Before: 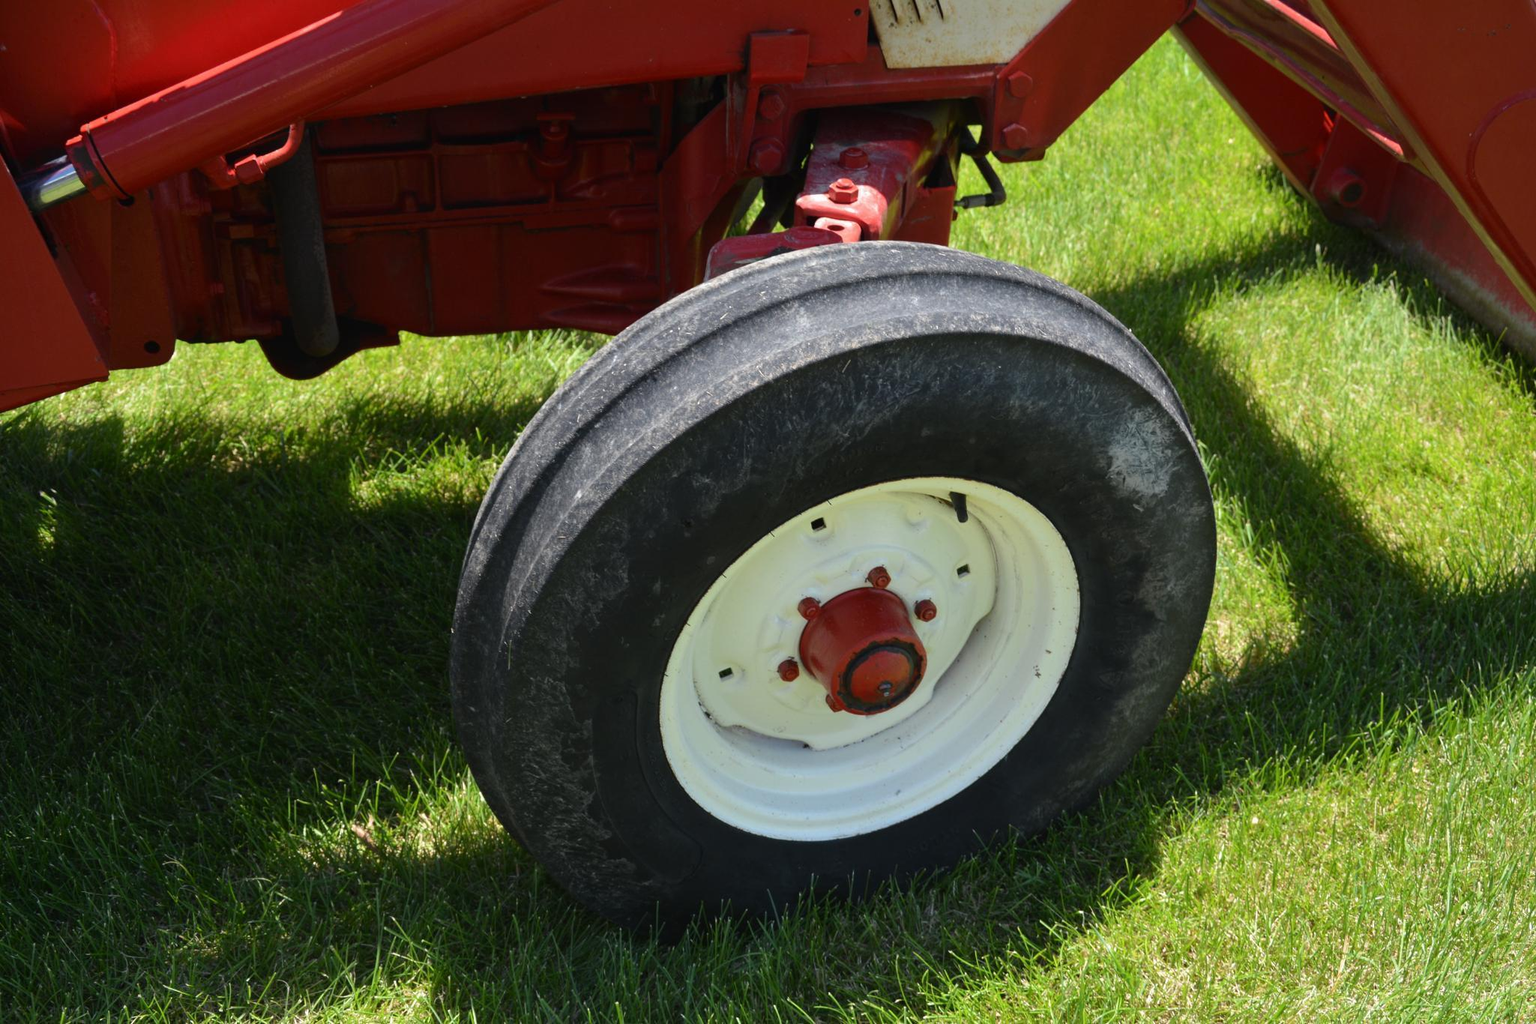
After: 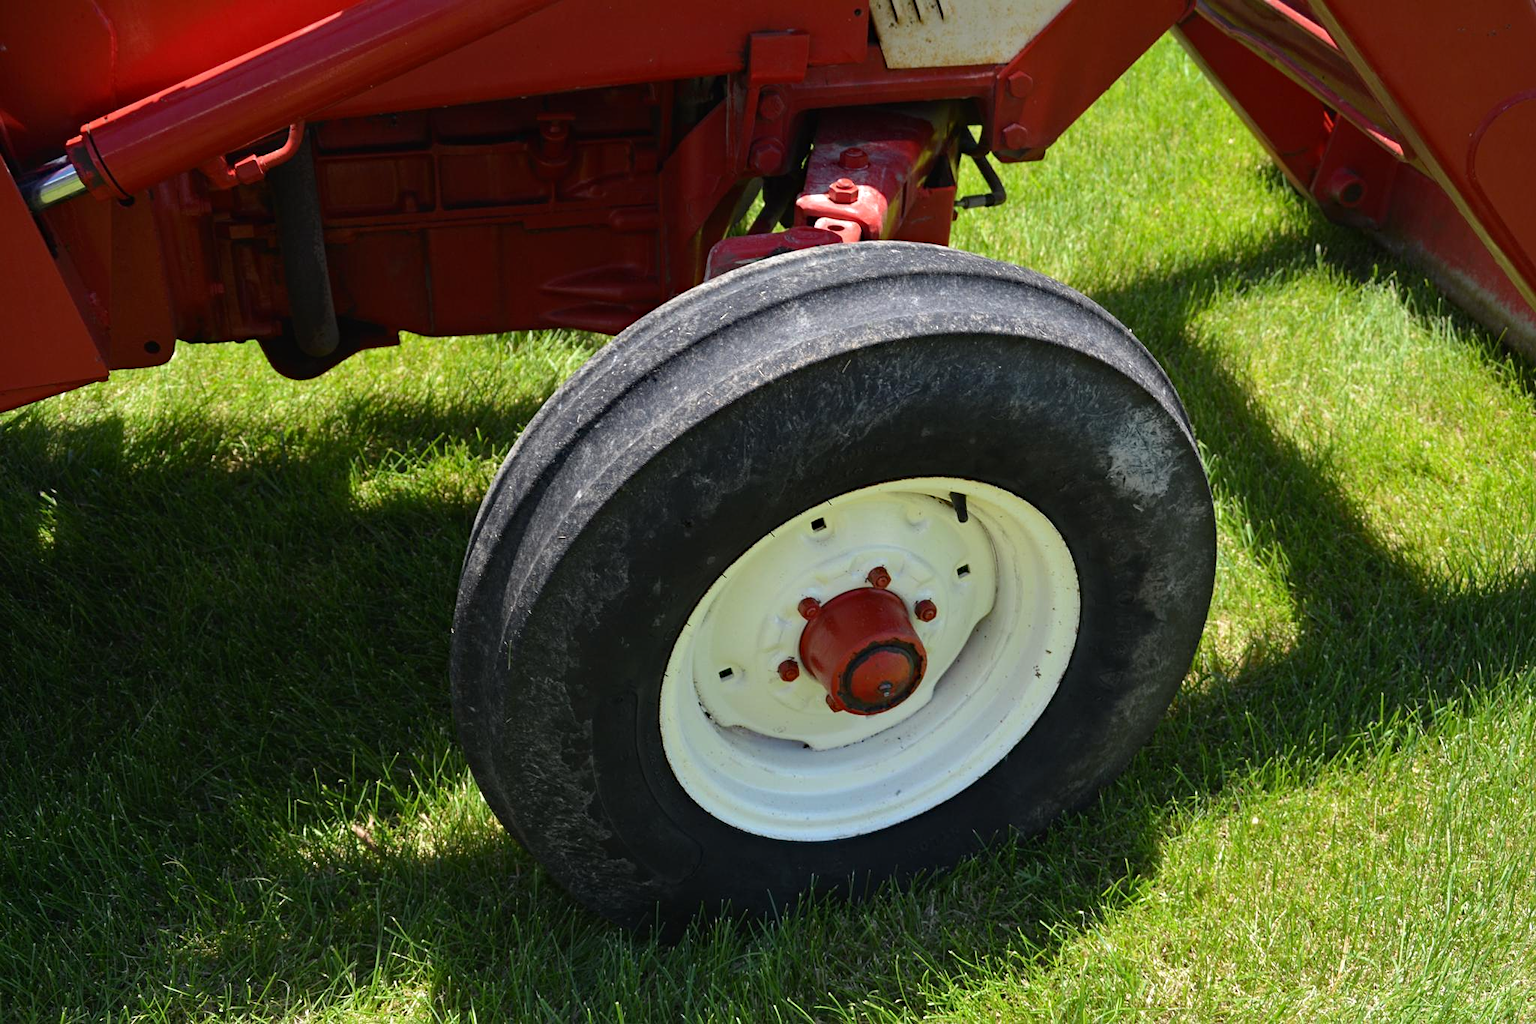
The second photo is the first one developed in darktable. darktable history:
haze removal: compatibility mode true, adaptive false
tone equalizer: on, module defaults
sharpen: amount 0.217
